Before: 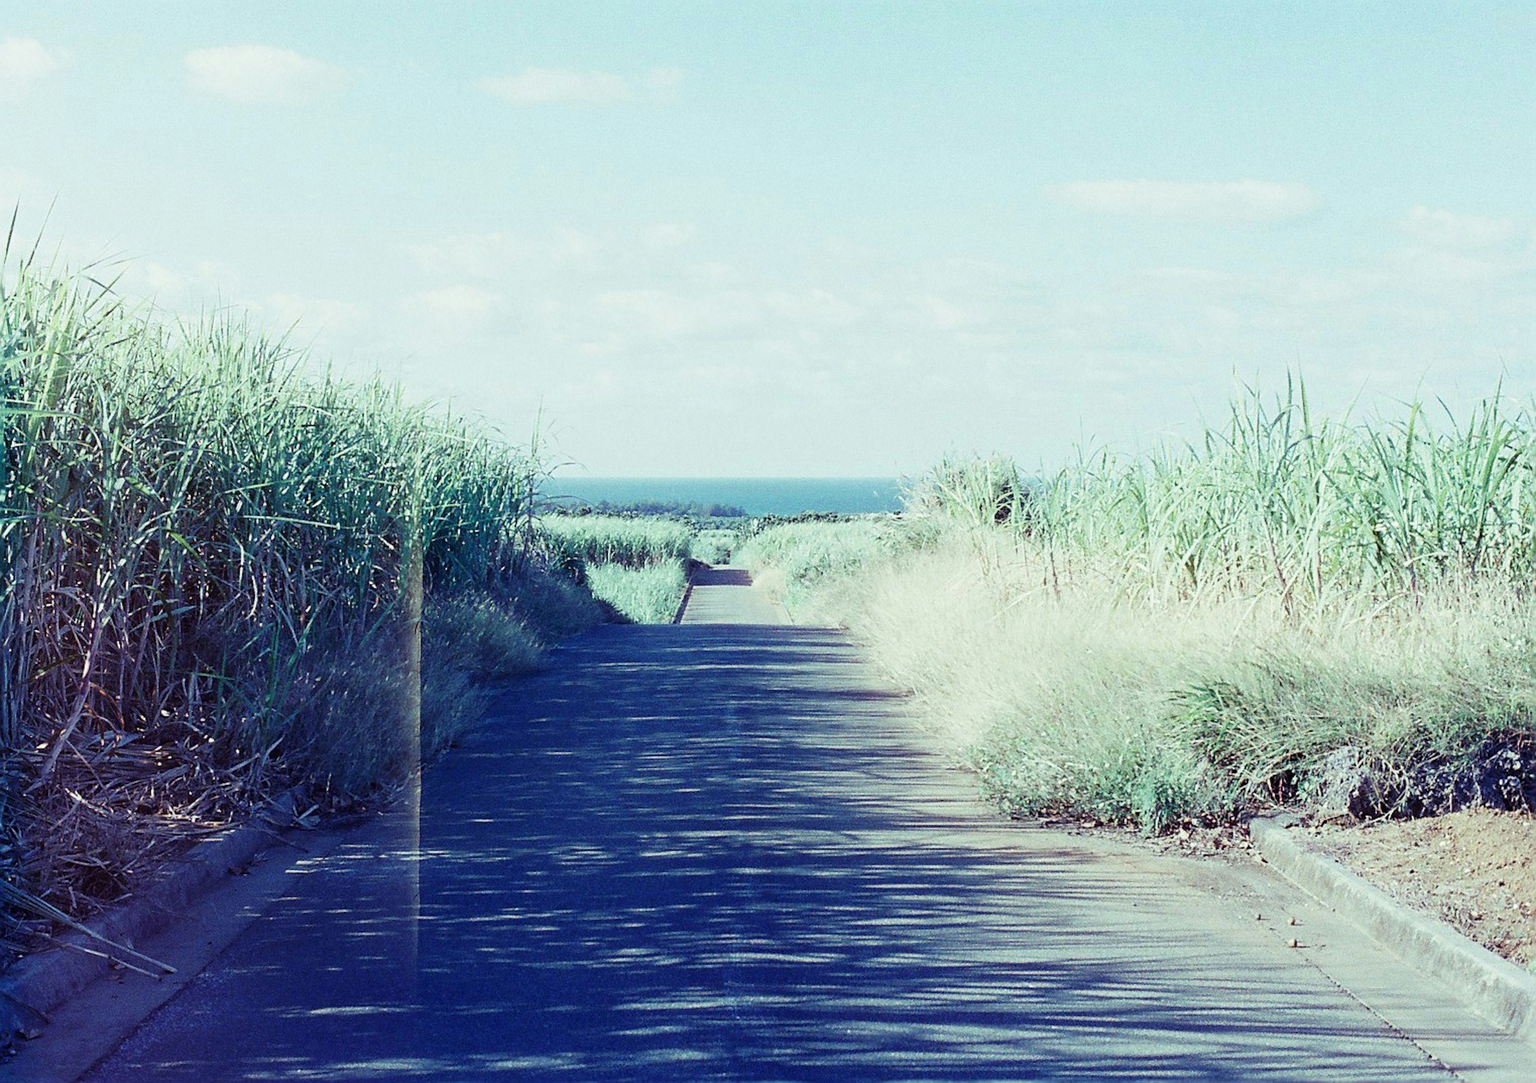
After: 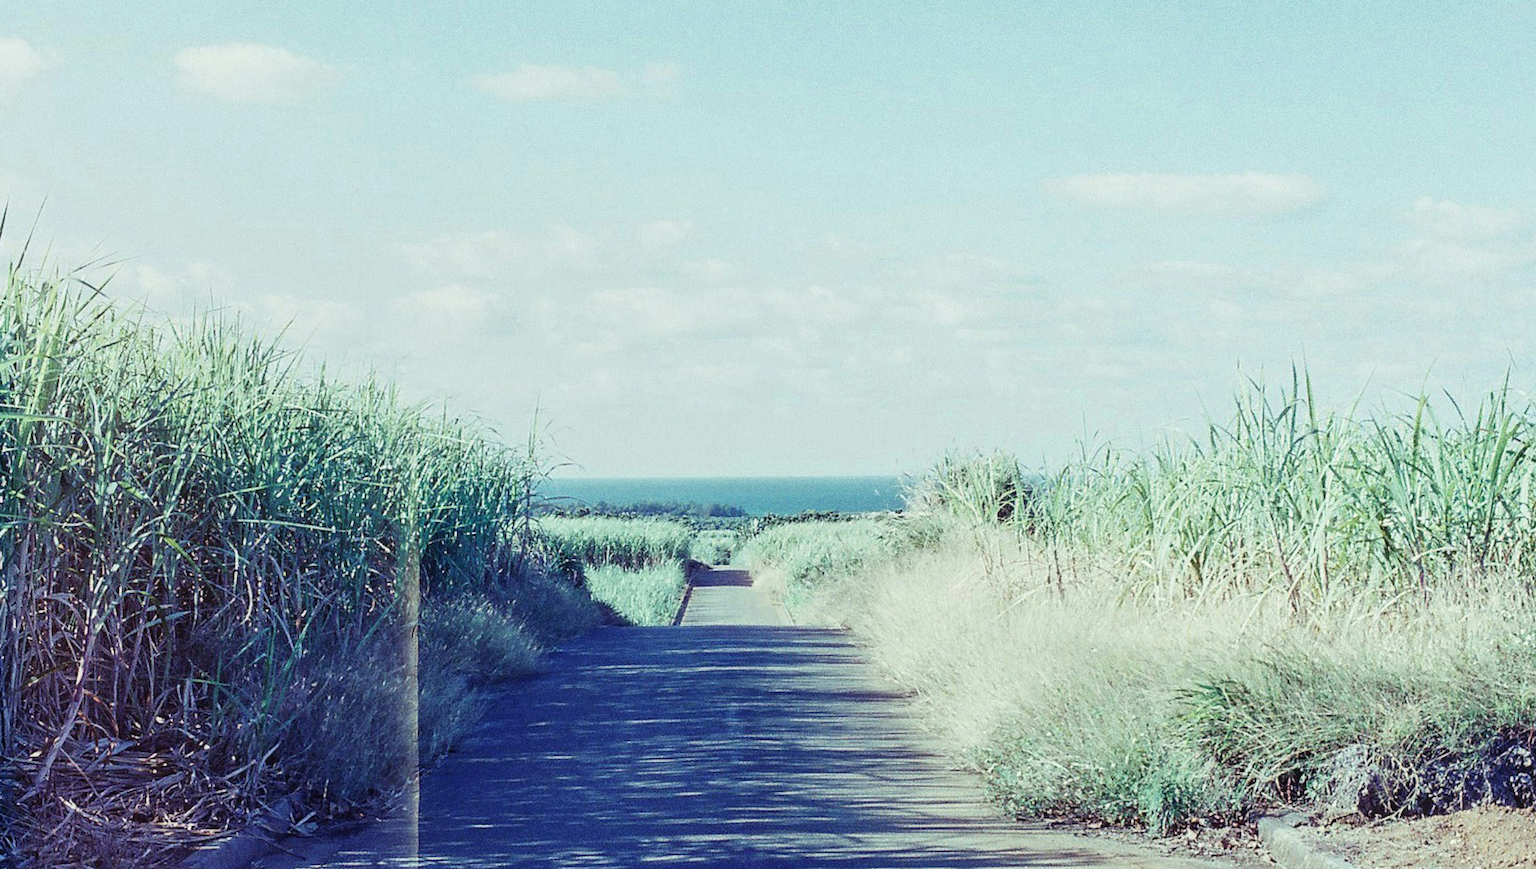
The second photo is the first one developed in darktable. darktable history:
crop: bottom 19.644%
local contrast: detail 110%
color zones: curves: ch1 [(0, 0.469) (0.072, 0.457) (0.243, 0.494) (0.429, 0.5) (0.571, 0.5) (0.714, 0.5) (0.857, 0.5) (1, 0.469)]; ch2 [(0, 0.499) (0.143, 0.467) (0.242, 0.436) (0.429, 0.493) (0.571, 0.5) (0.714, 0.5) (0.857, 0.5) (1, 0.499)]
shadows and highlights: radius 125.46, shadows 30.51, highlights -30.51, low approximation 0.01, soften with gaussian
rotate and perspective: rotation -0.45°, automatic cropping original format, crop left 0.008, crop right 0.992, crop top 0.012, crop bottom 0.988
